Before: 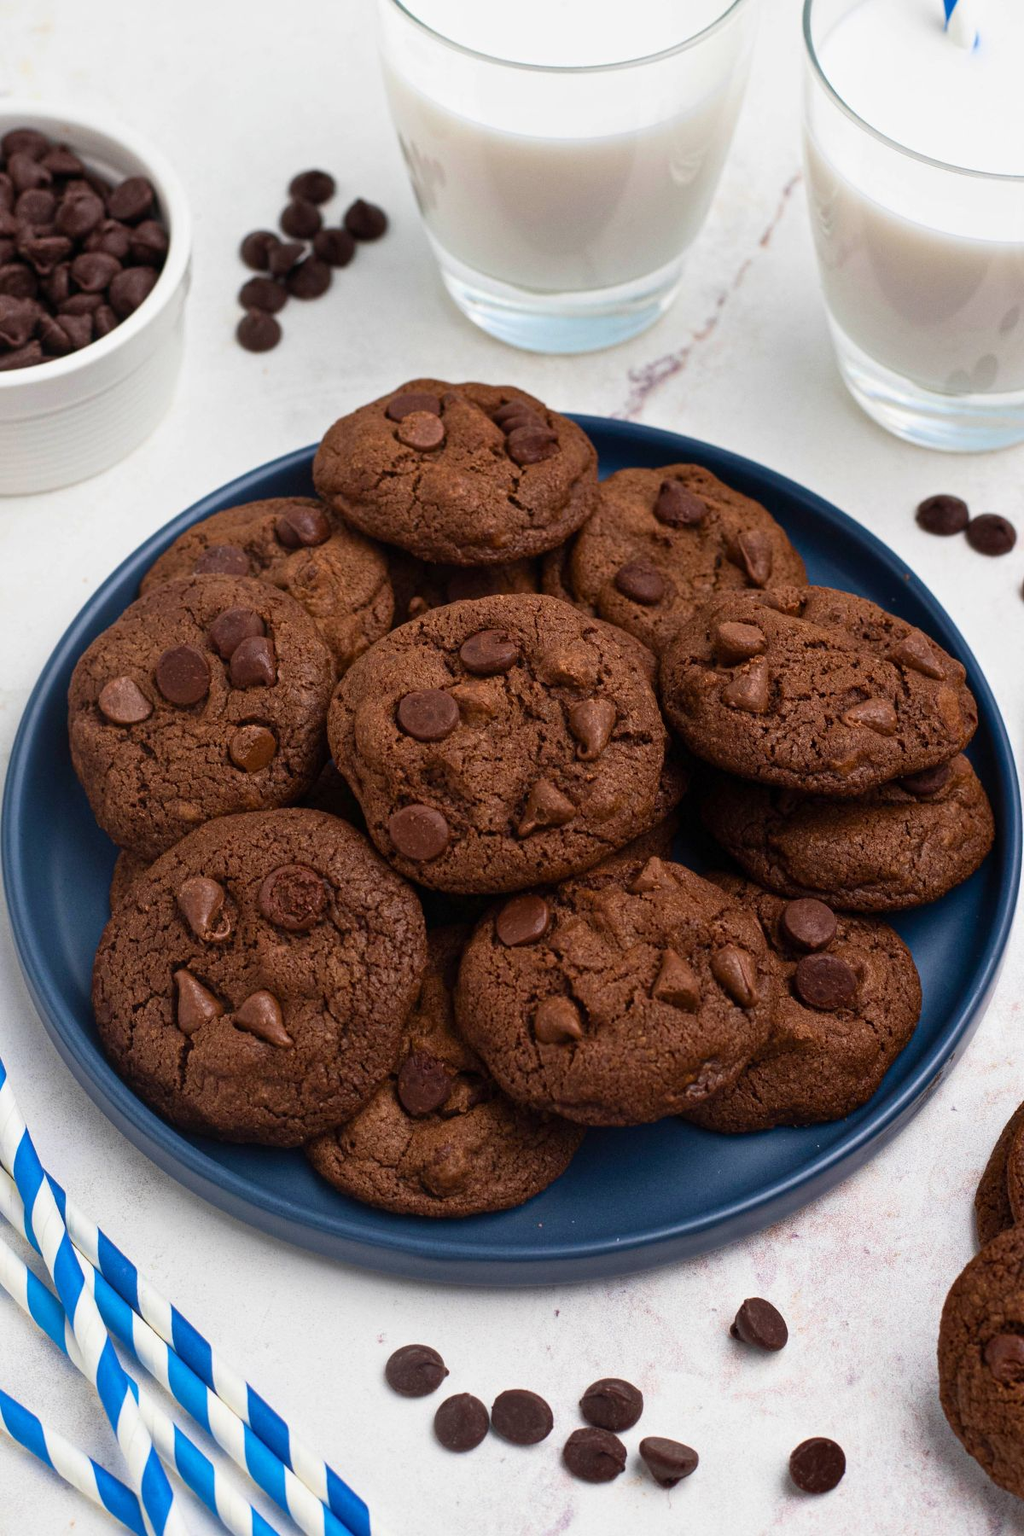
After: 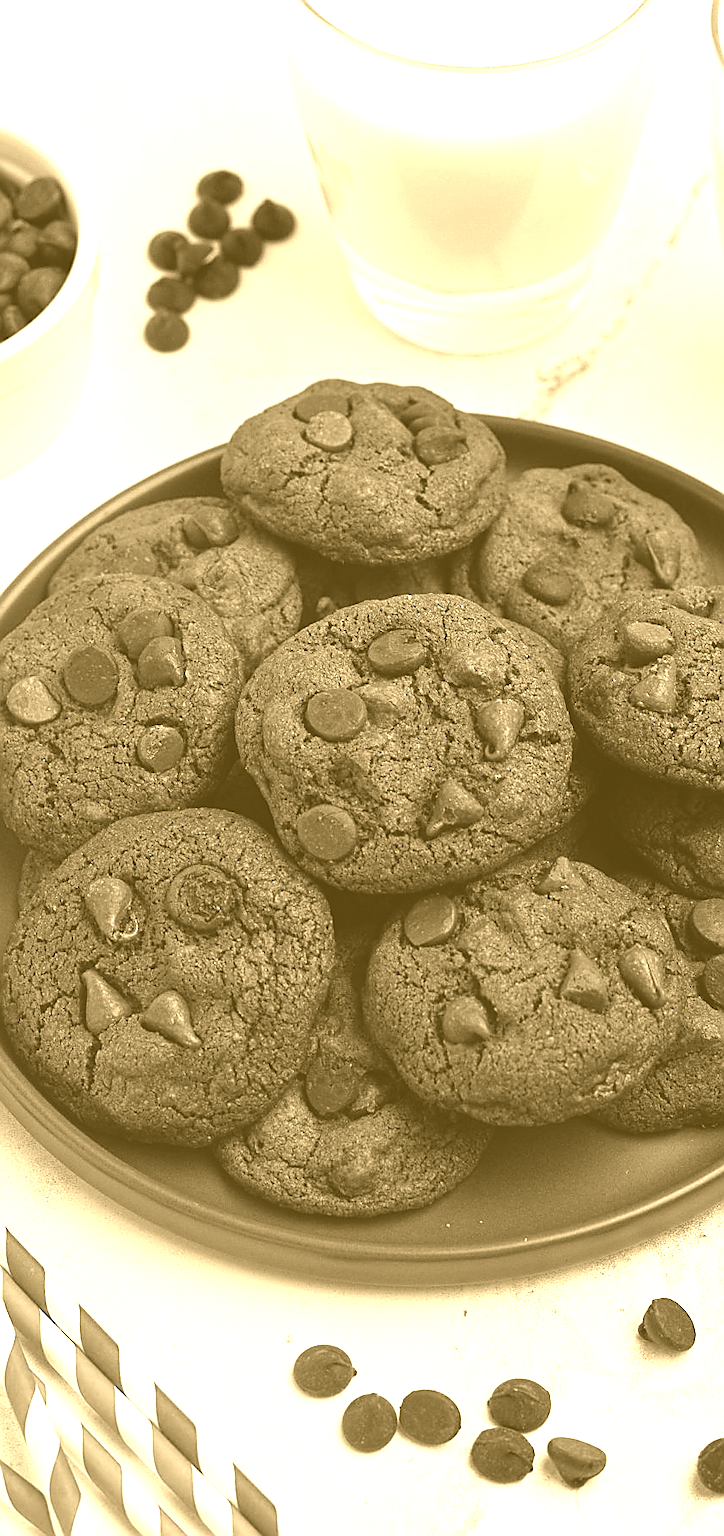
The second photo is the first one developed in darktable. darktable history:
white balance: red 0.984, blue 1.059
crop and rotate: left 9.061%, right 20.142%
colorize: hue 36°, source mix 100%
sharpen: radius 1.4, amount 1.25, threshold 0.7
